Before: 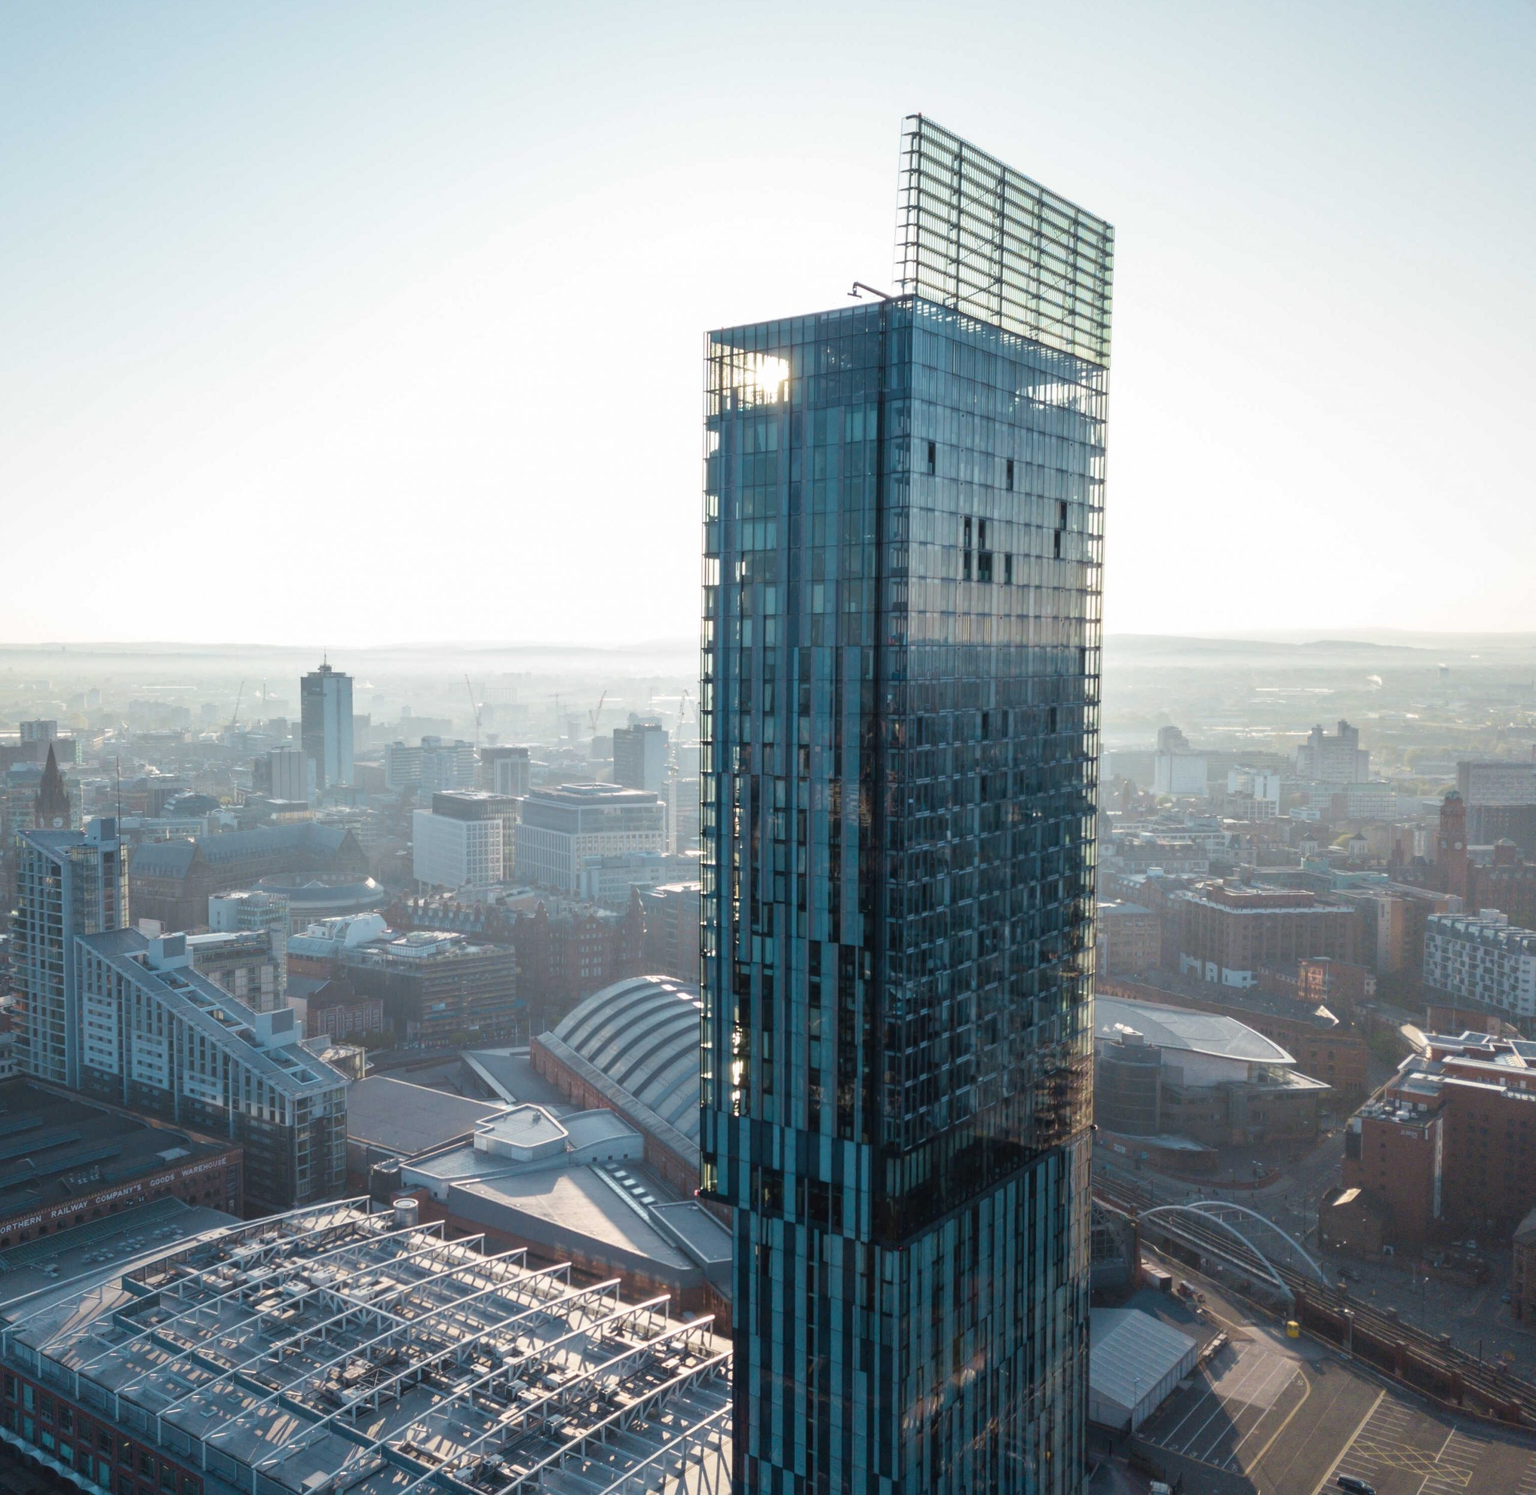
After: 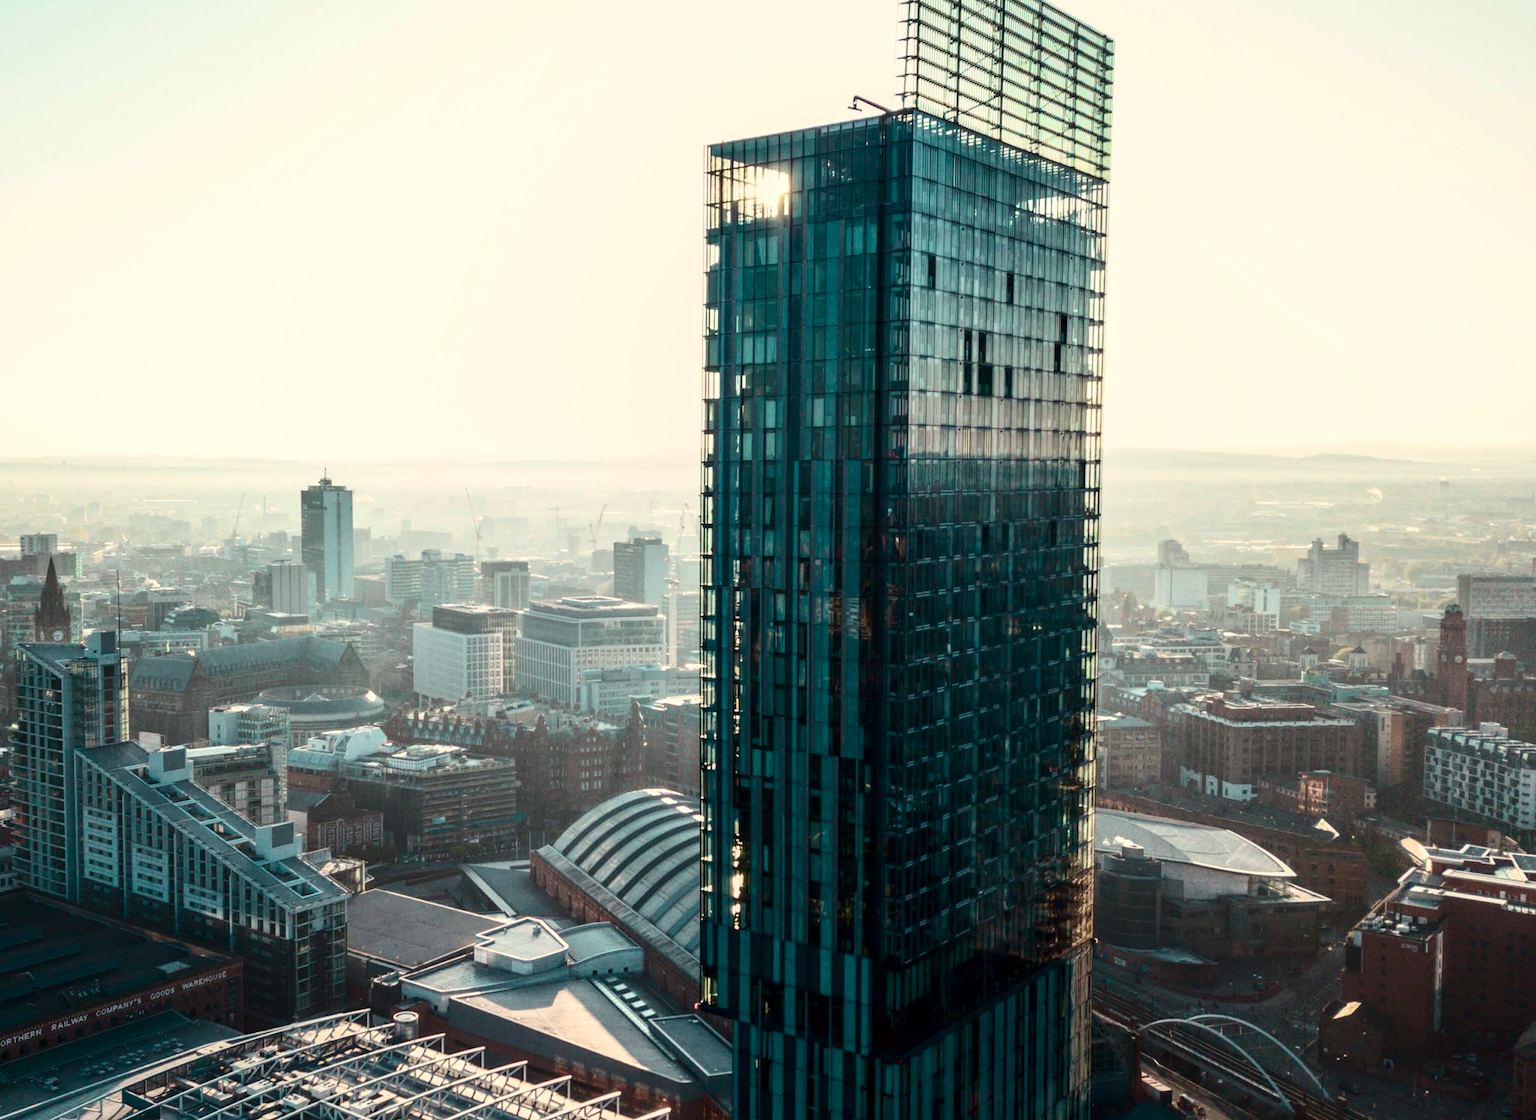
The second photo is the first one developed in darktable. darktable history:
contrast brightness saturation: contrast 0.32, brightness -0.08, saturation 0.17
white balance: red 1.029, blue 0.92
crop and rotate: top 12.5%, bottom 12.5%
local contrast: on, module defaults
tone curve: curves: ch0 [(0, 0) (0.253, 0.237) (1, 1)]; ch1 [(0, 0) (0.411, 0.385) (0.502, 0.506) (0.557, 0.565) (0.66, 0.683) (1, 1)]; ch2 [(0, 0) (0.394, 0.413) (0.5, 0.5) (1, 1)], color space Lab, independent channels, preserve colors none
